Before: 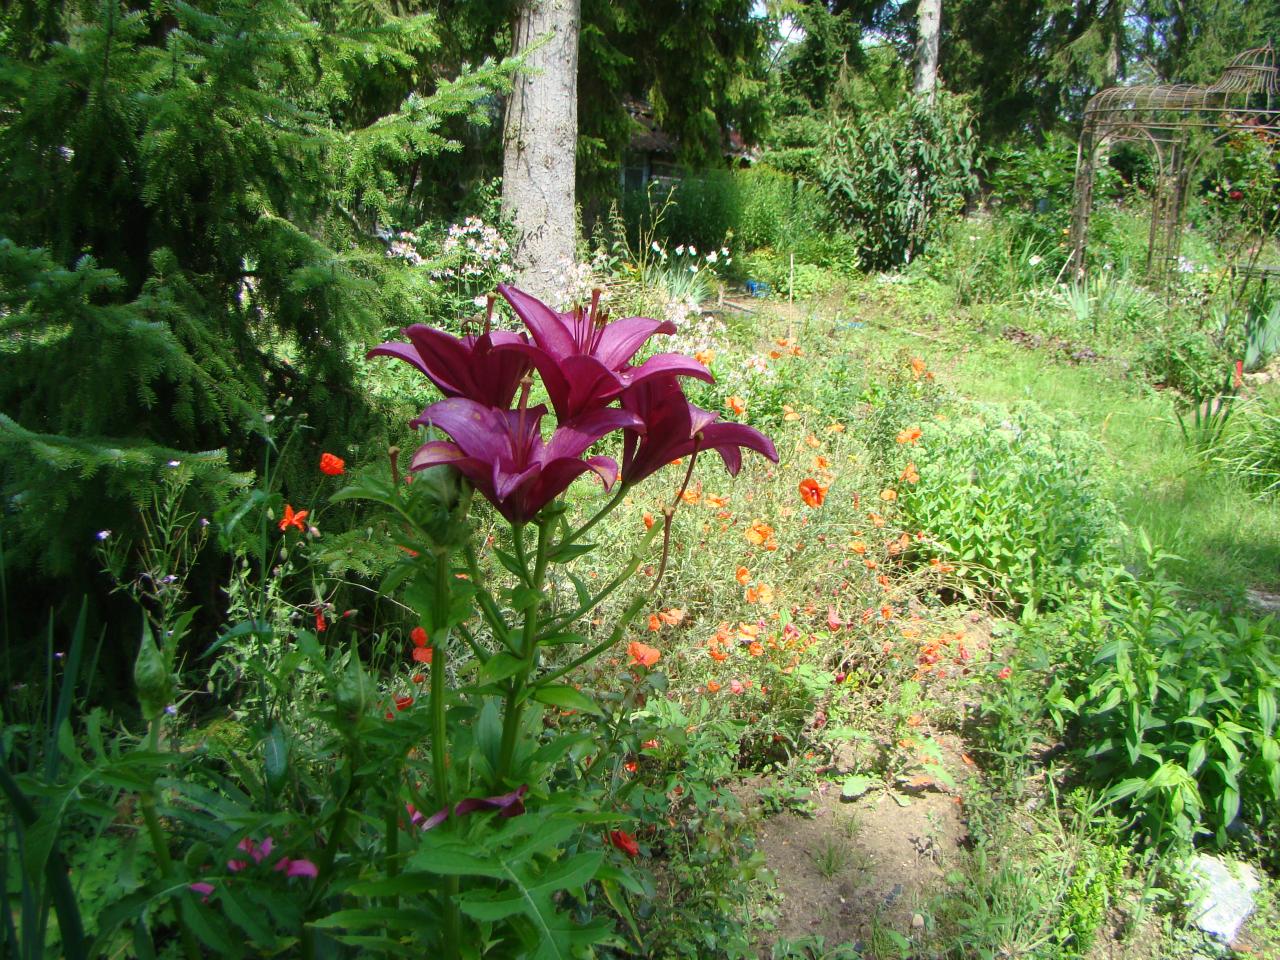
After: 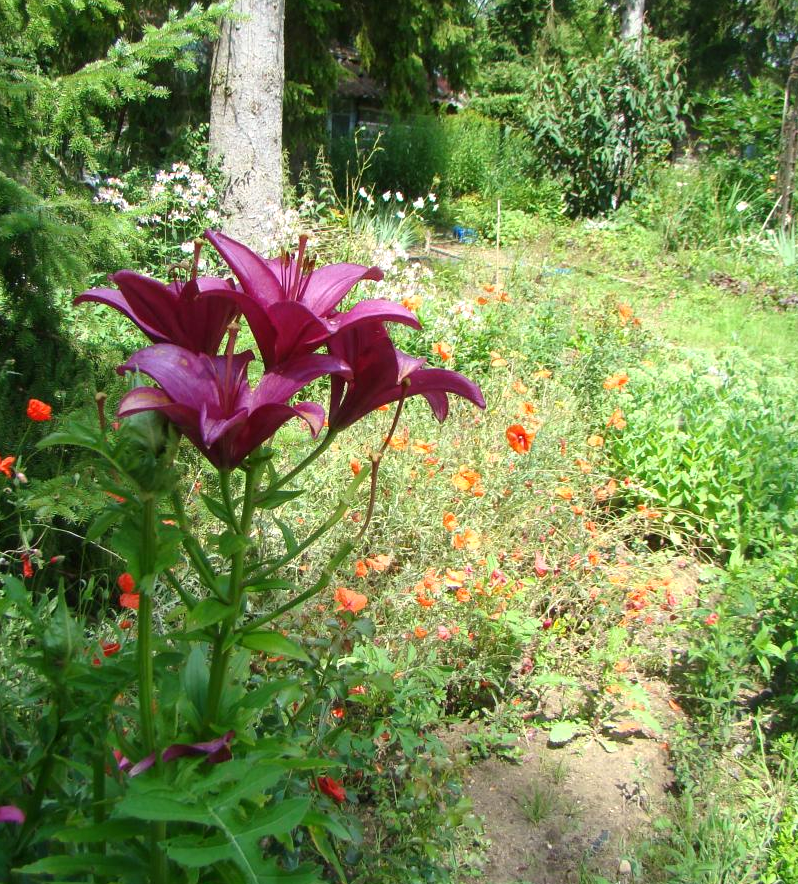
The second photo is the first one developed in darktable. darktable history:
crop and rotate: left 22.918%, top 5.629%, right 14.711%, bottom 2.247%
exposure: exposure 0.2 EV, compensate highlight preservation false
